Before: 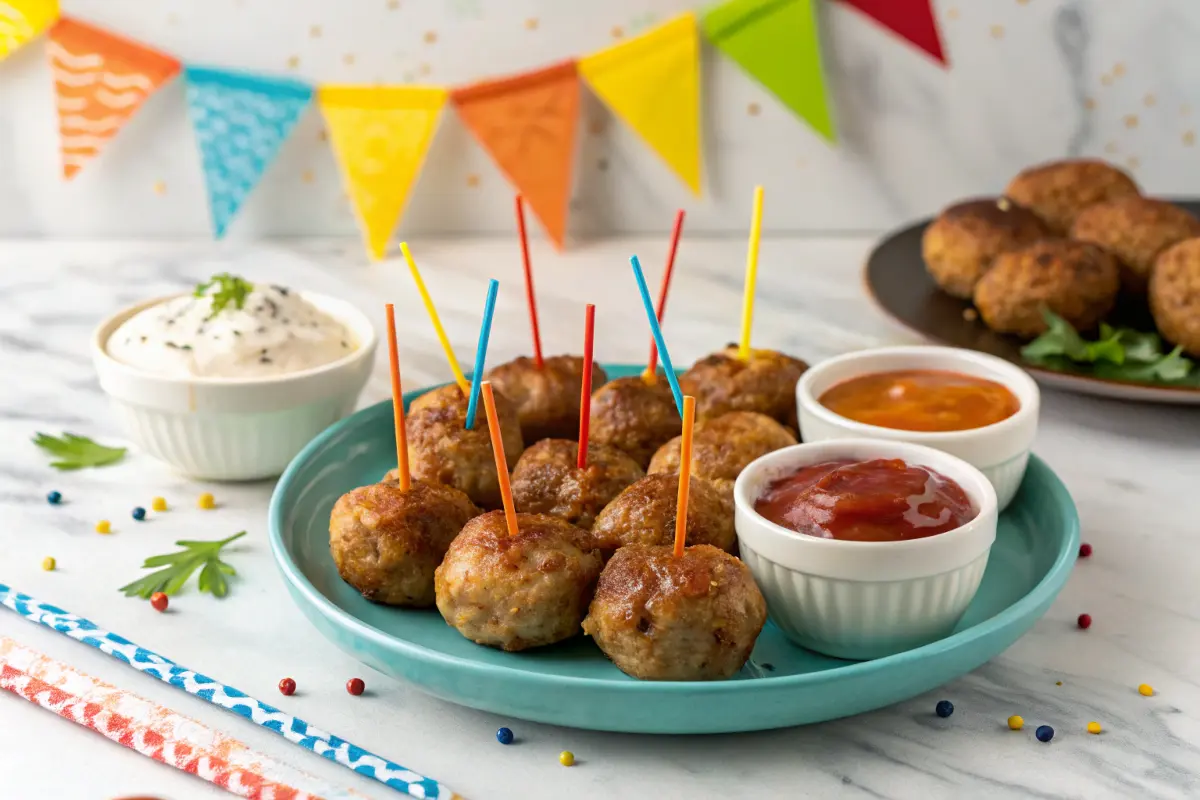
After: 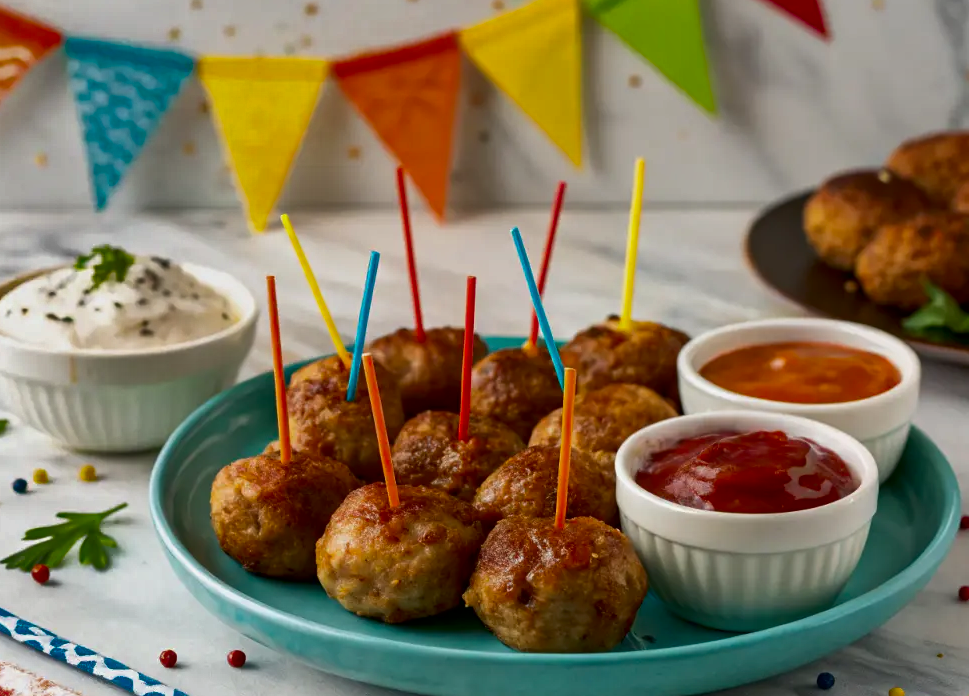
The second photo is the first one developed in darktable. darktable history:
shadows and highlights: white point adjustment -3.59, highlights -63.28, soften with gaussian
crop: left 9.962%, top 3.506%, right 9.254%, bottom 9.452%
contrast brightness saturation: brightness -0.209, saturation 0.085
